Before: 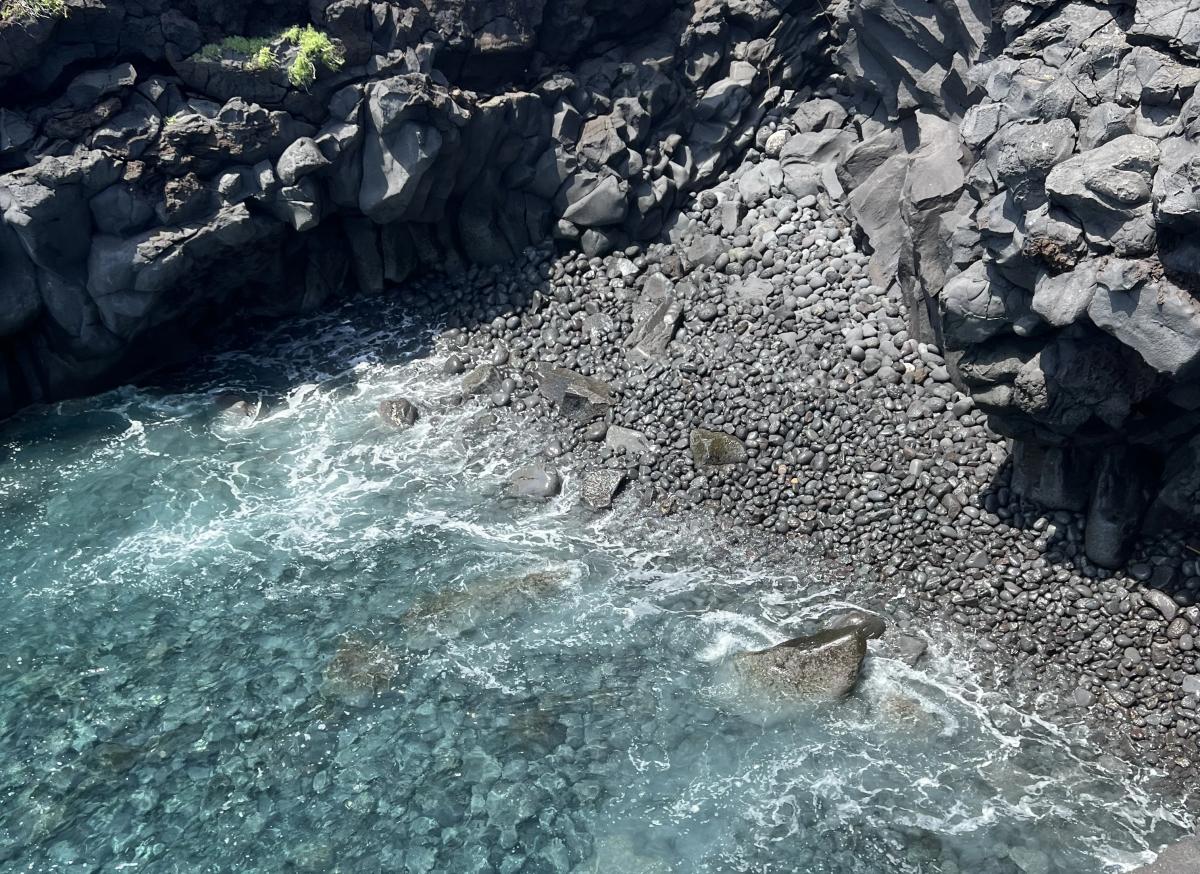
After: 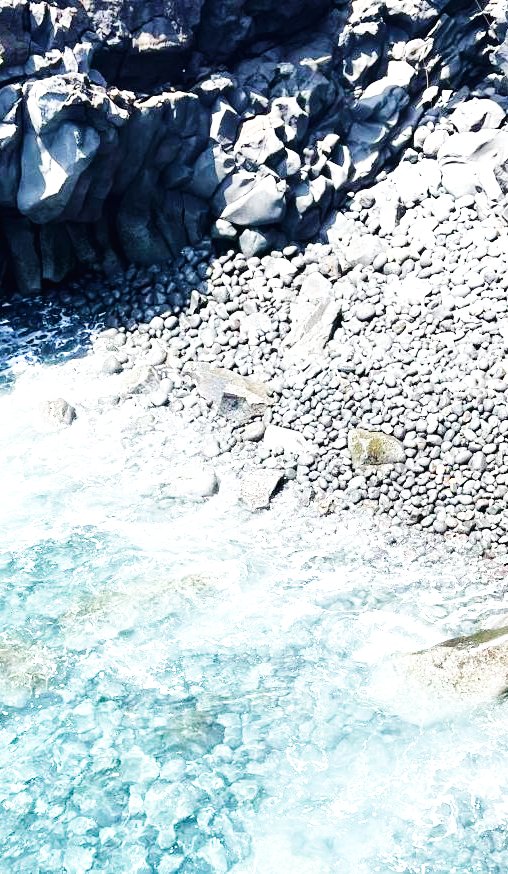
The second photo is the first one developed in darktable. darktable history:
velvia: on, module defaults
crop: left 28.545%, right 29.112%
exposure: black level correction 0, exposure 0.702 EV, compensate highlight preservation false
tone equalizer: -8 EV -0.441 EV, -7 EV -0.357 EV, -6 EV -0.364 EV, -5 EV -0.222 EV, -3 EV 0.216 EV, -2 EV 0.357 EV, -1 EV 0.363 EV, +0 EV 0.396 EV
base curve: curves: ch0 [(0, 0.003) (0.001, 0.002) (0.006, 0.004) (0.02, 0.022) (0.048, 0.086) (0.094, 0.234) (0.162, 0.431) (0.258, 0.629) (0.385, 0.8) (0.548, 0.918) (0.751, 0.988) (1, 1)], preserve colors none
